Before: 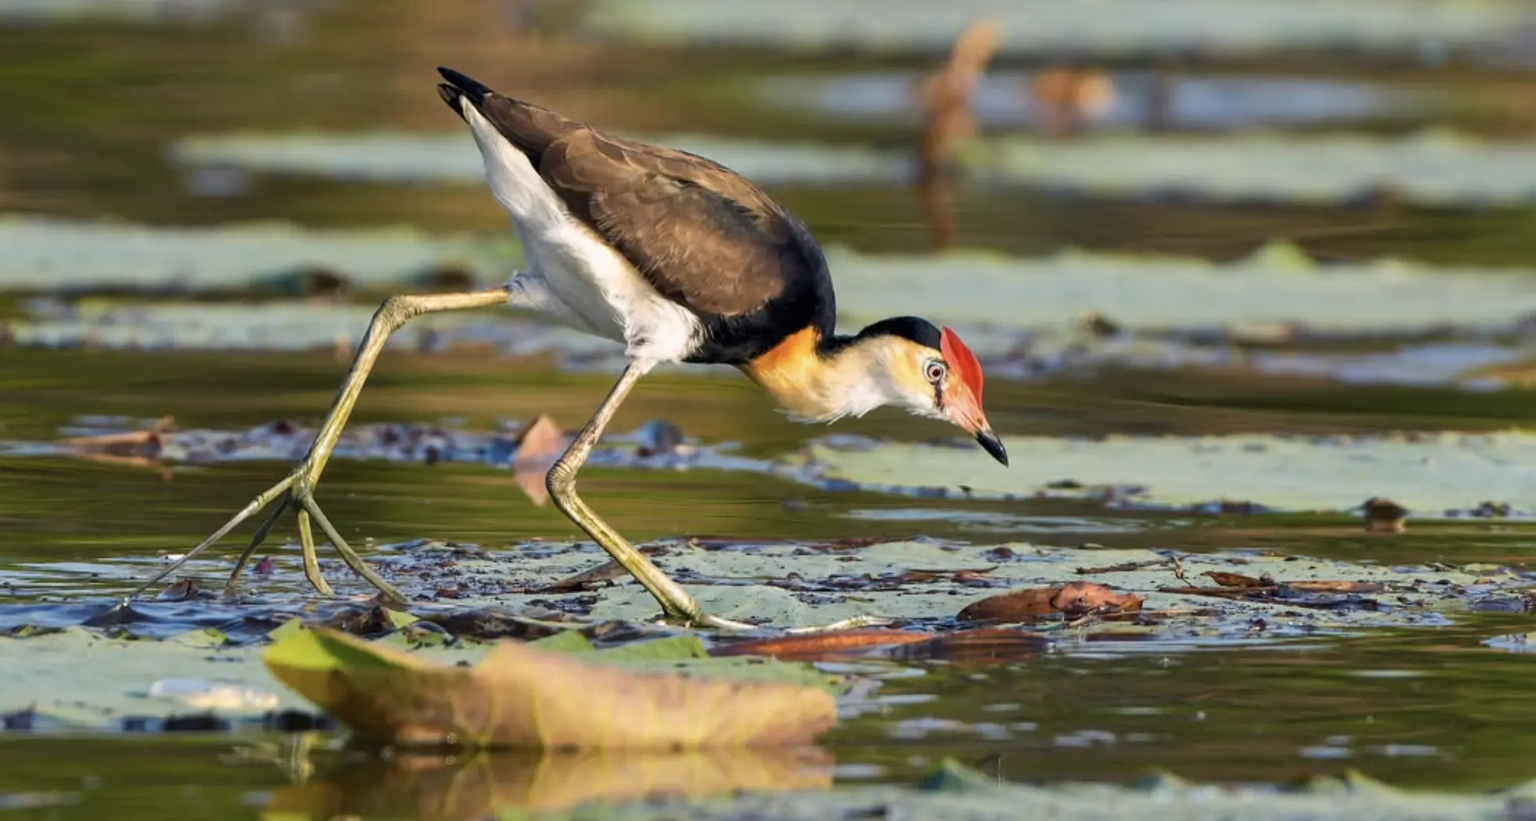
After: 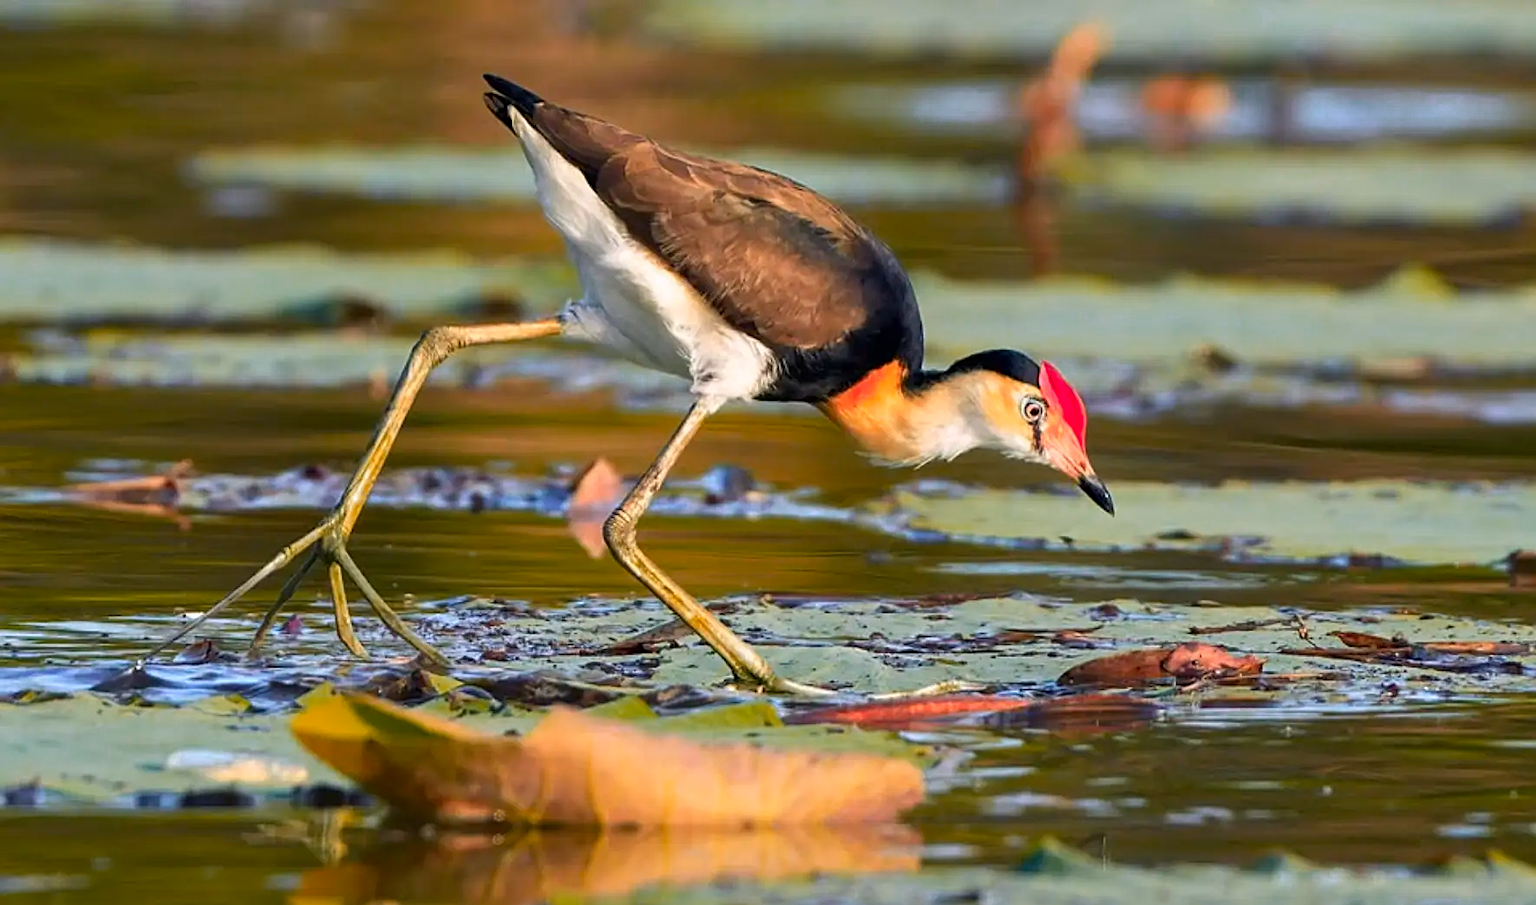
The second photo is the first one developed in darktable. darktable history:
color zones: curves: ch0 [(0.473, 0.374) (0.742, 0.784)]; ch1 [(0.354, 0.737) (0.742, 0.705)]; ch2 [(0.318, 0.421) (0.758, 0.532)]
crop: right 9.498%, bottom 0.036%
shadows and highlights: highlights 69.39, soften with gaussian
sharpen: on, module defaults
